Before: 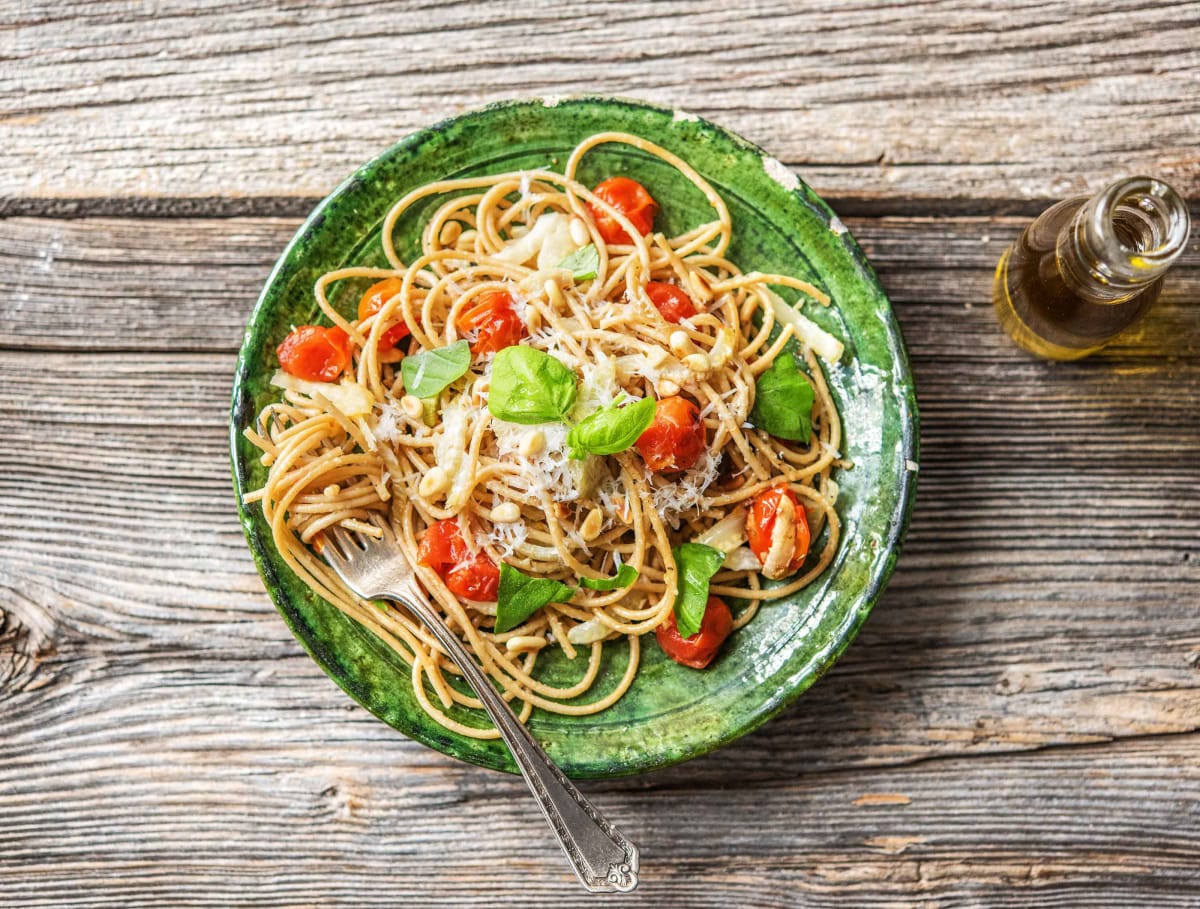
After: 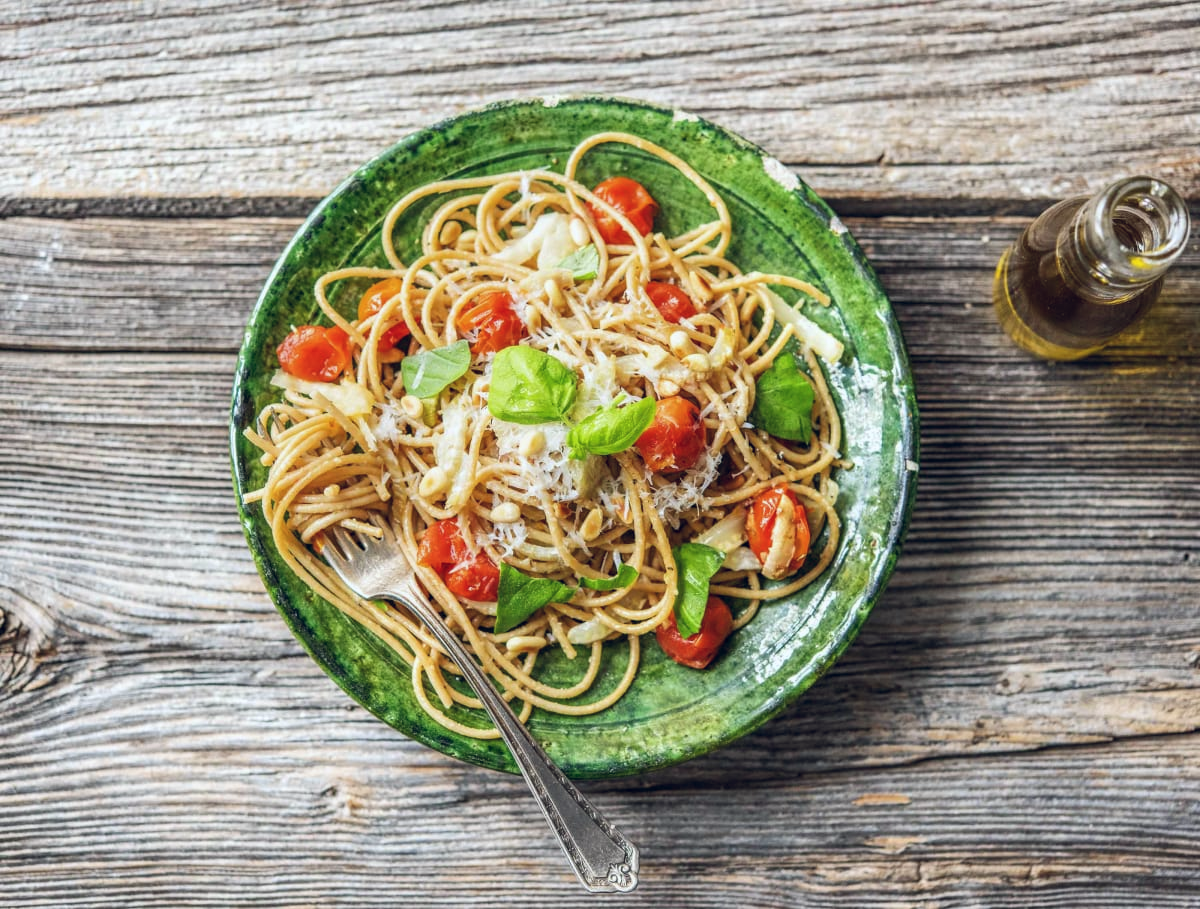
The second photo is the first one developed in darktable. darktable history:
color balance rgb: shadows lift › hue 87.51°, highlights gain › chroma 1.62%, highlights gain › hue 55.1°, global offset › chroma 0.1%, global offset › hue 253.66°, linear chroma grading › global chroma 0.5%
white balance: red 0.925, blue 1.046
